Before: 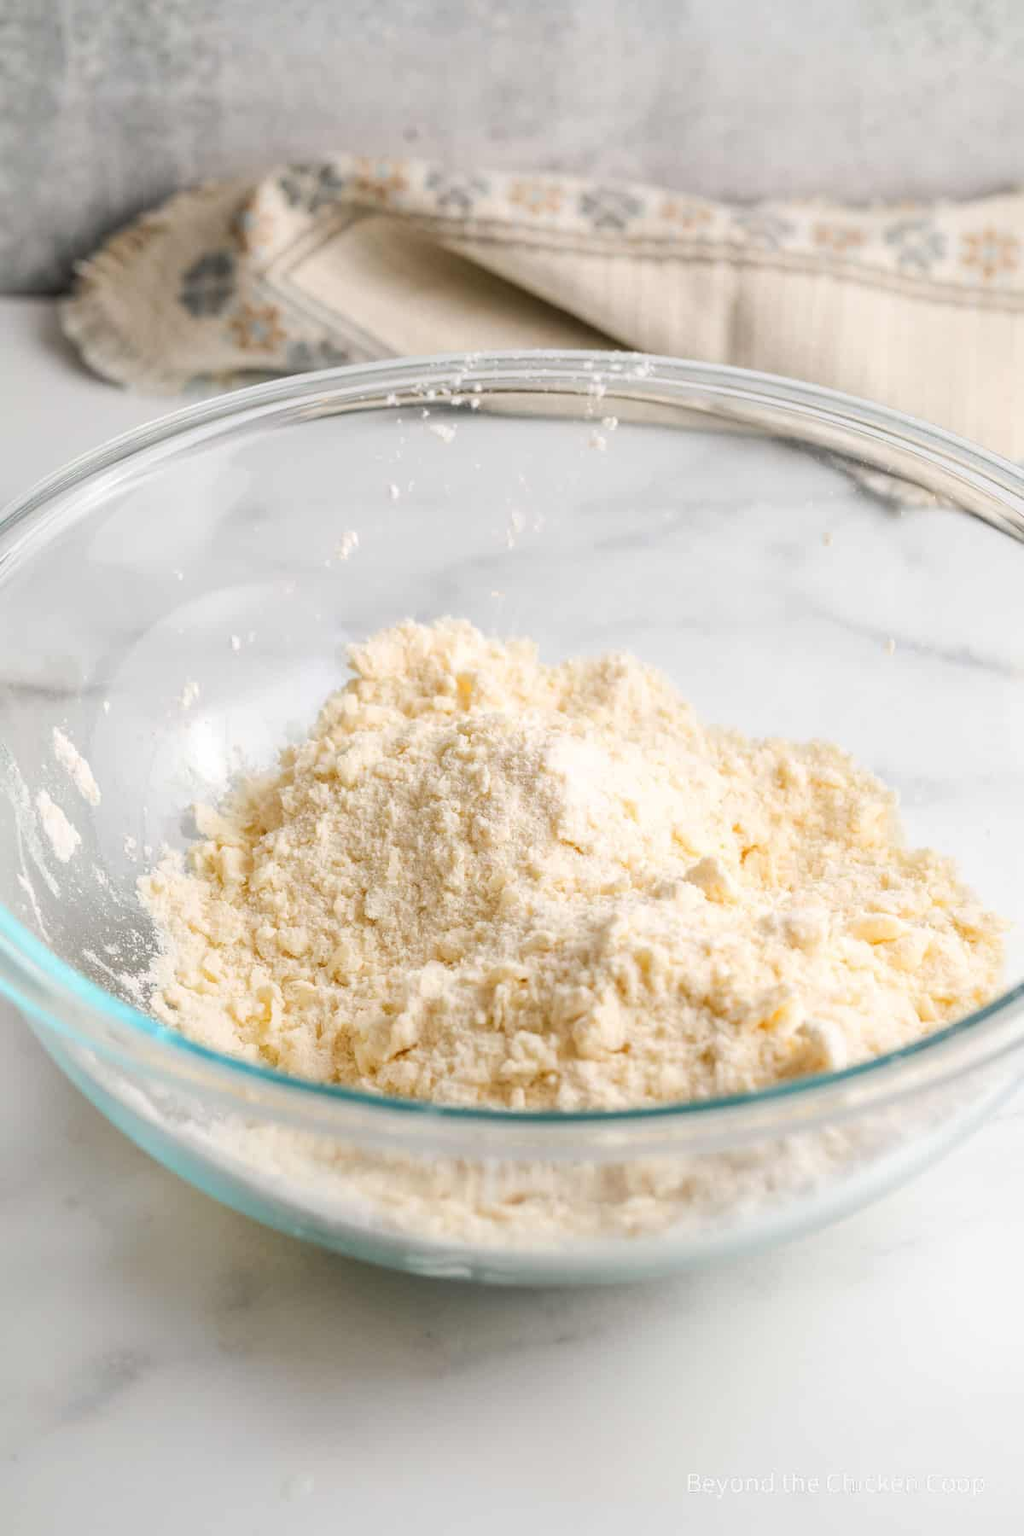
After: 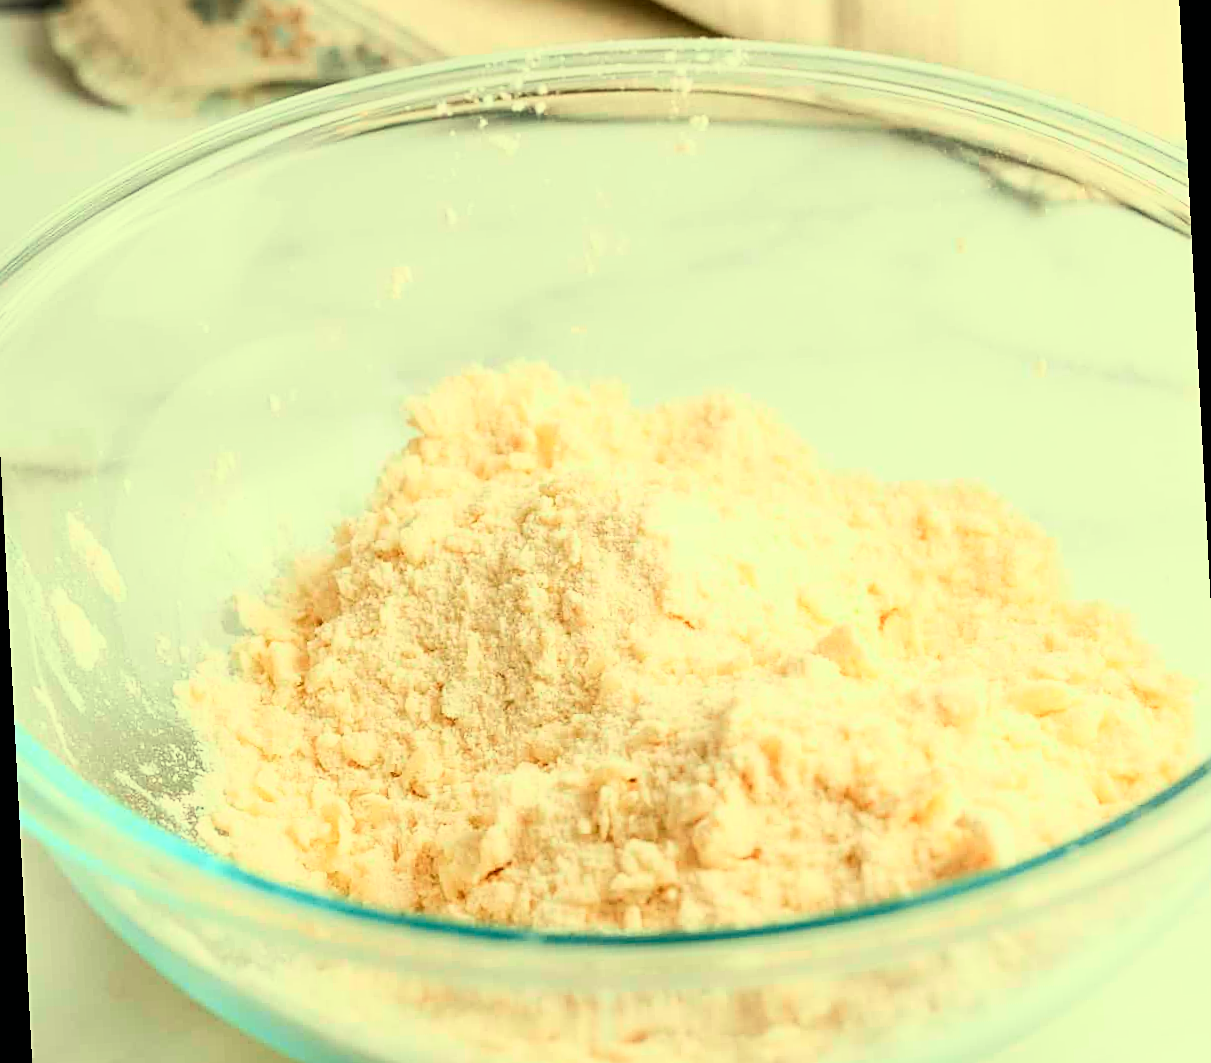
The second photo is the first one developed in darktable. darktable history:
white balance: red 1.08, blue 0.791
crop: top 16.727%, bottom 16.727%
sharpen: on, module defaults
tone curve: curves: ch0 [(0, 0.003) (0.044, 0.032) (0.12, 0.089) (0.19, 0.164) (0.269, 0.269) (0.473, 0.533) (0.595, 0.695) (0.718, 0.823) (0.855, 0.931) (1, 0.982)]; ch1 [(0, 0) (0.243, 0.245) (0.427, 0.387) (0.493, 0.481) (0.501, 0.5) (0.521, 0.528) (0.554, 0.586) (0.607, 0.655) (0.671, 0.735) (0.796, 0.85) (1, 1)]; ch2 [(0, 0) (0.249, 0.216) (0.357, 0.317) (0.448, 0.432) (0.478, 0.492) (0.498, 0.499) (0.517, 0.519) (0.537, 0.57) (0.569, 0.623) (0.61, 0.663) (0.706, 0.75) (0.808, 0.809) (0.991, 0.968)], color space Lab, independent channels, preserve colors none
rotate and perspective: rotation -3°, crop left 0.031, crop right 0.968, crop top 0.07, crop bottom 0.93
color calibration: illuminant F (fluorescent), F source F9 (Cool White Deluxe 4150 K) – high CRI, x 0.374, y 0.373, temperature 4158.34 K
